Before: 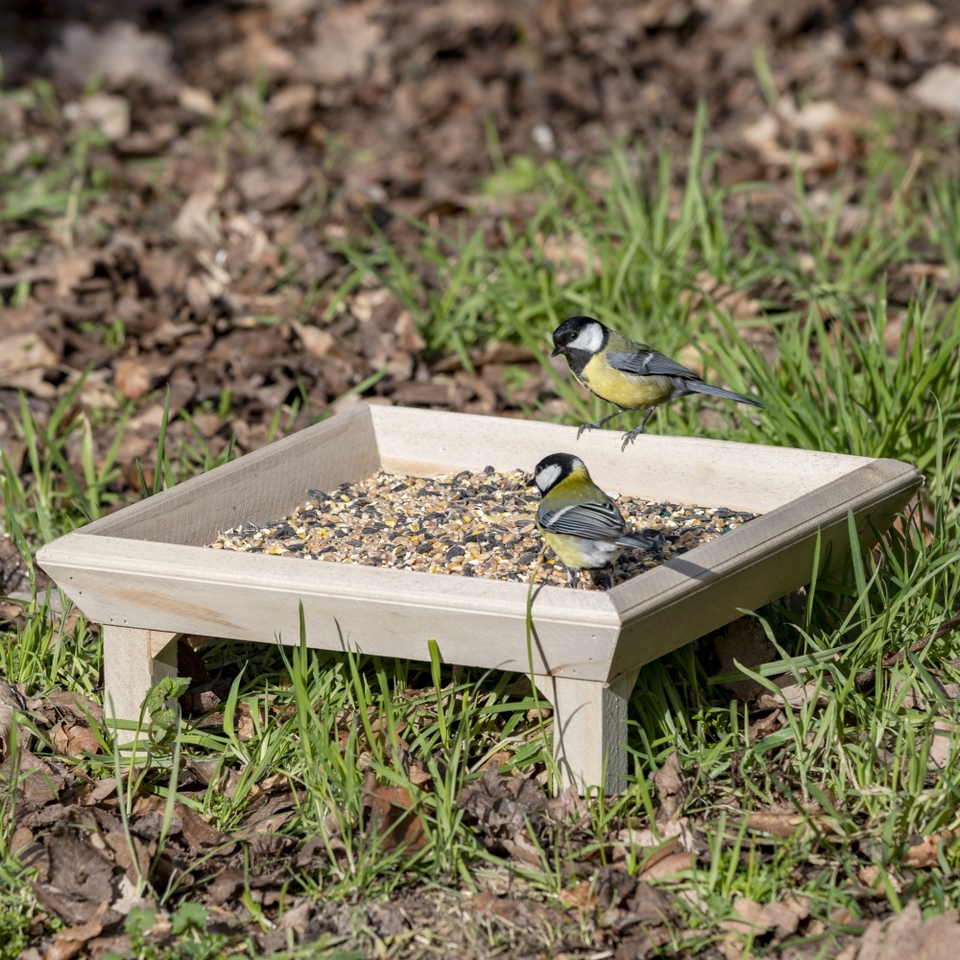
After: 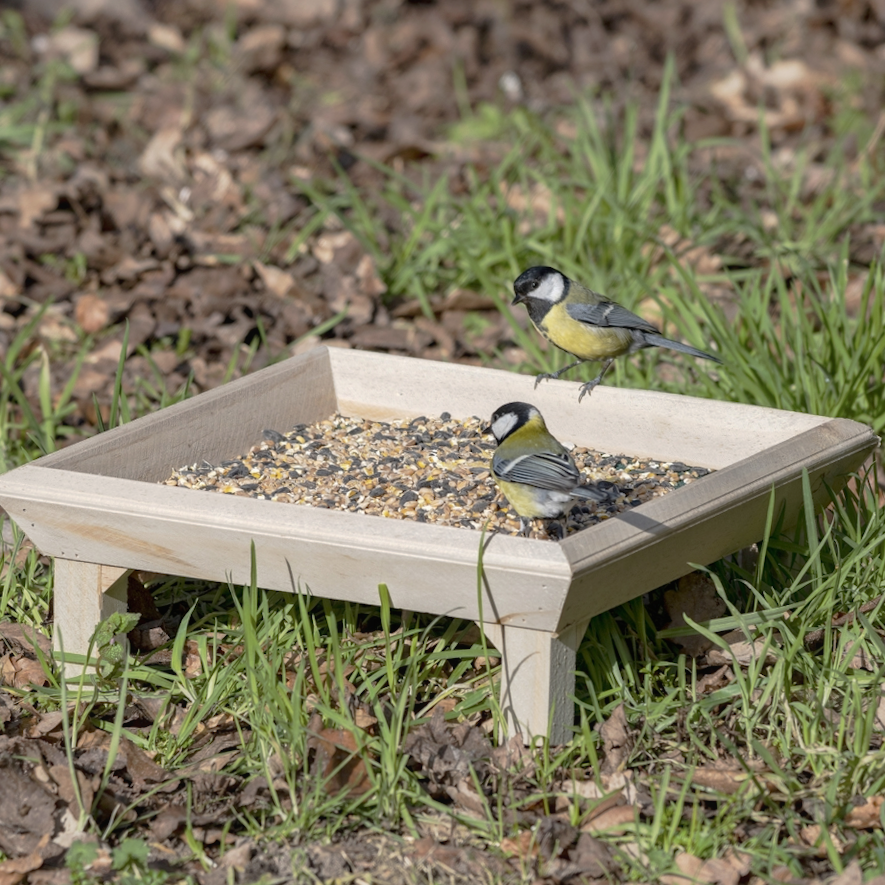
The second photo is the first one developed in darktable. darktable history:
crop and rotate: angle -1.96°, left 3.097%, top 4.154%, right 1.586%, bottom 0.529%
contrast equalizer: octaves 7, y [[0.6 ×6], [0.55 ×6], [0 ×6], [0 ×6], [0 ×6]], mix -0.1
tone curve: curves: ch0 [(0, 0) (0.003, 0.005) (0.011, 0.016) (0.025, 0.036) (0.044, 0.071) (0.069, 0.112) (0.1, 0.149) (0.136, 0.187) (0.177, 0.228) (0.224, 0.272) (0.277, 0.32) (0.335, 0.374) (0.399, 0.429) (0.468, 0.479) (0.543, 0.538) (0.623, 0.609) (0.709, 0.697) (0.801, 0.789) (0.898, 0.876) (1, 1)], preserve colors none
